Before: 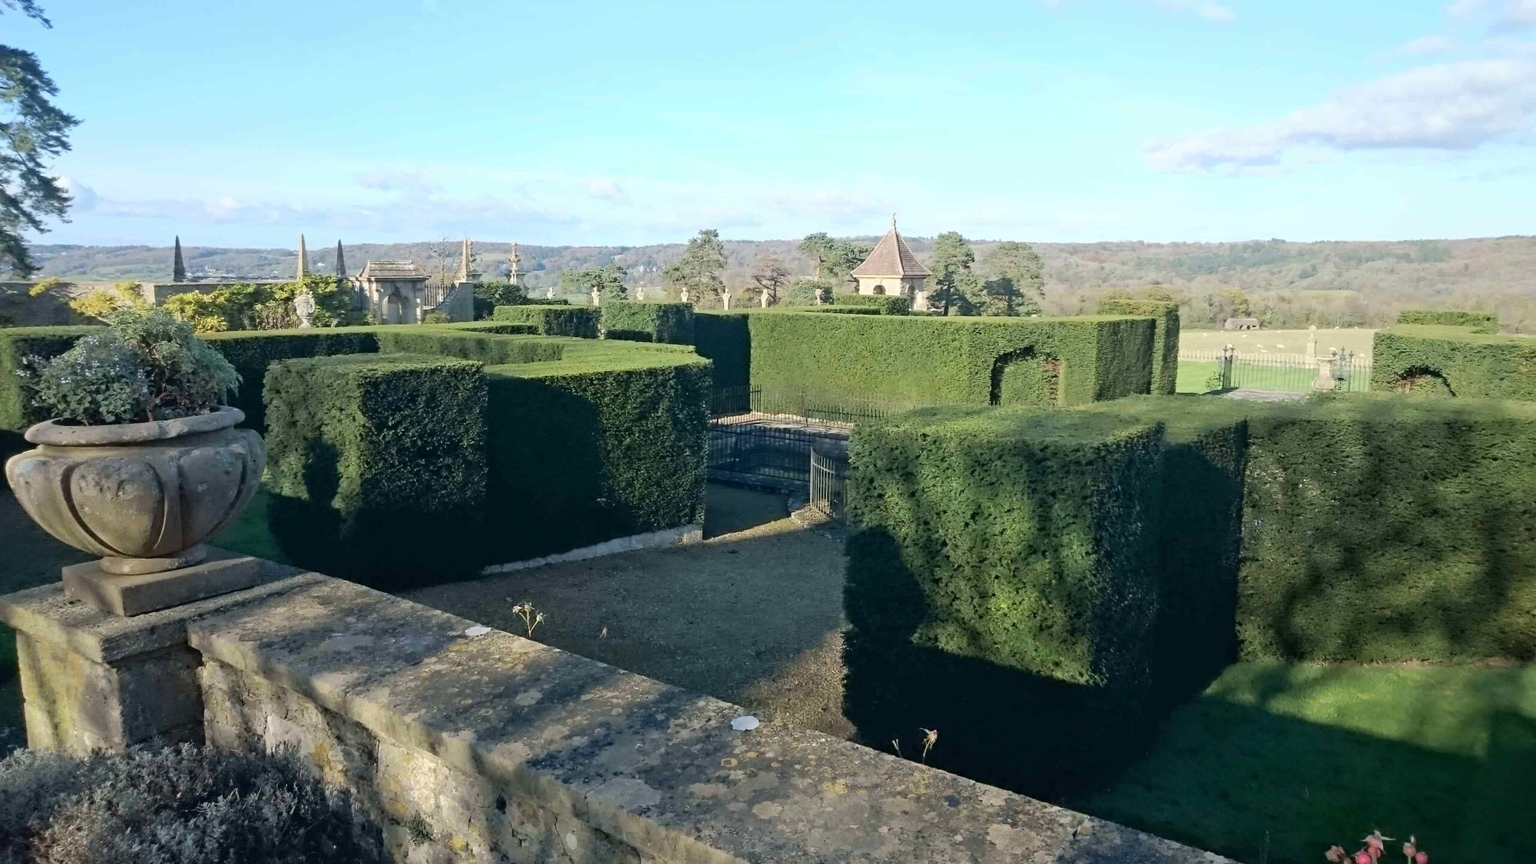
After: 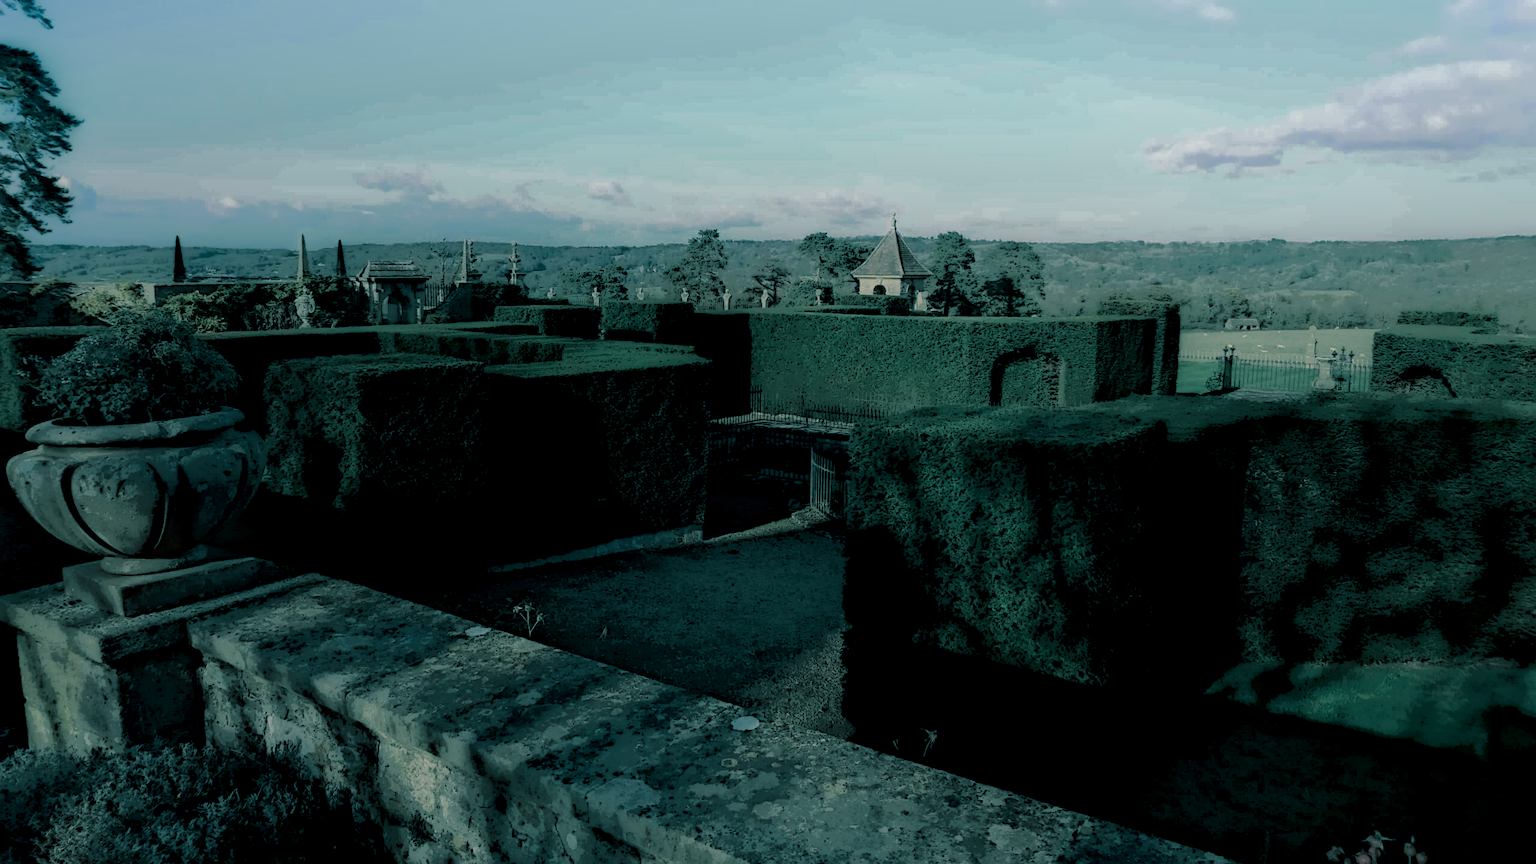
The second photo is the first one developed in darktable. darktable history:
color zones: curves: ch0 [(0, 0.5) (0.125, 0.4) (0.25, 0.5) (0.375, 0.4) (0.5, 0.4) (0.625, 0.35) (0.75, 0.35) (0.875, 0.5)]; ch1 [(0, 0.35) (0.125, 0.45) (0.25, 0.35) (0.375, 0.35) (0.5, 0.35) (0.625, 0.35) (0.75, 0.45) (0.875, 0.35)]; ch2 [(0, 0.6) (0.125, 0.5) (0.25, 0.5) (0.375, 0.6) (0.5, 0.6) (0.625, 0.5) (0.75, 0.5) (0.875, 0.5)]
local contrast: highlights 0%, shadows 198%, detail 164%, midtone range 0.001
sharpen: amount 0.2
split-toning: shadows › hue 186.43°, highlights › hue 49.29°, compress 30.29%
